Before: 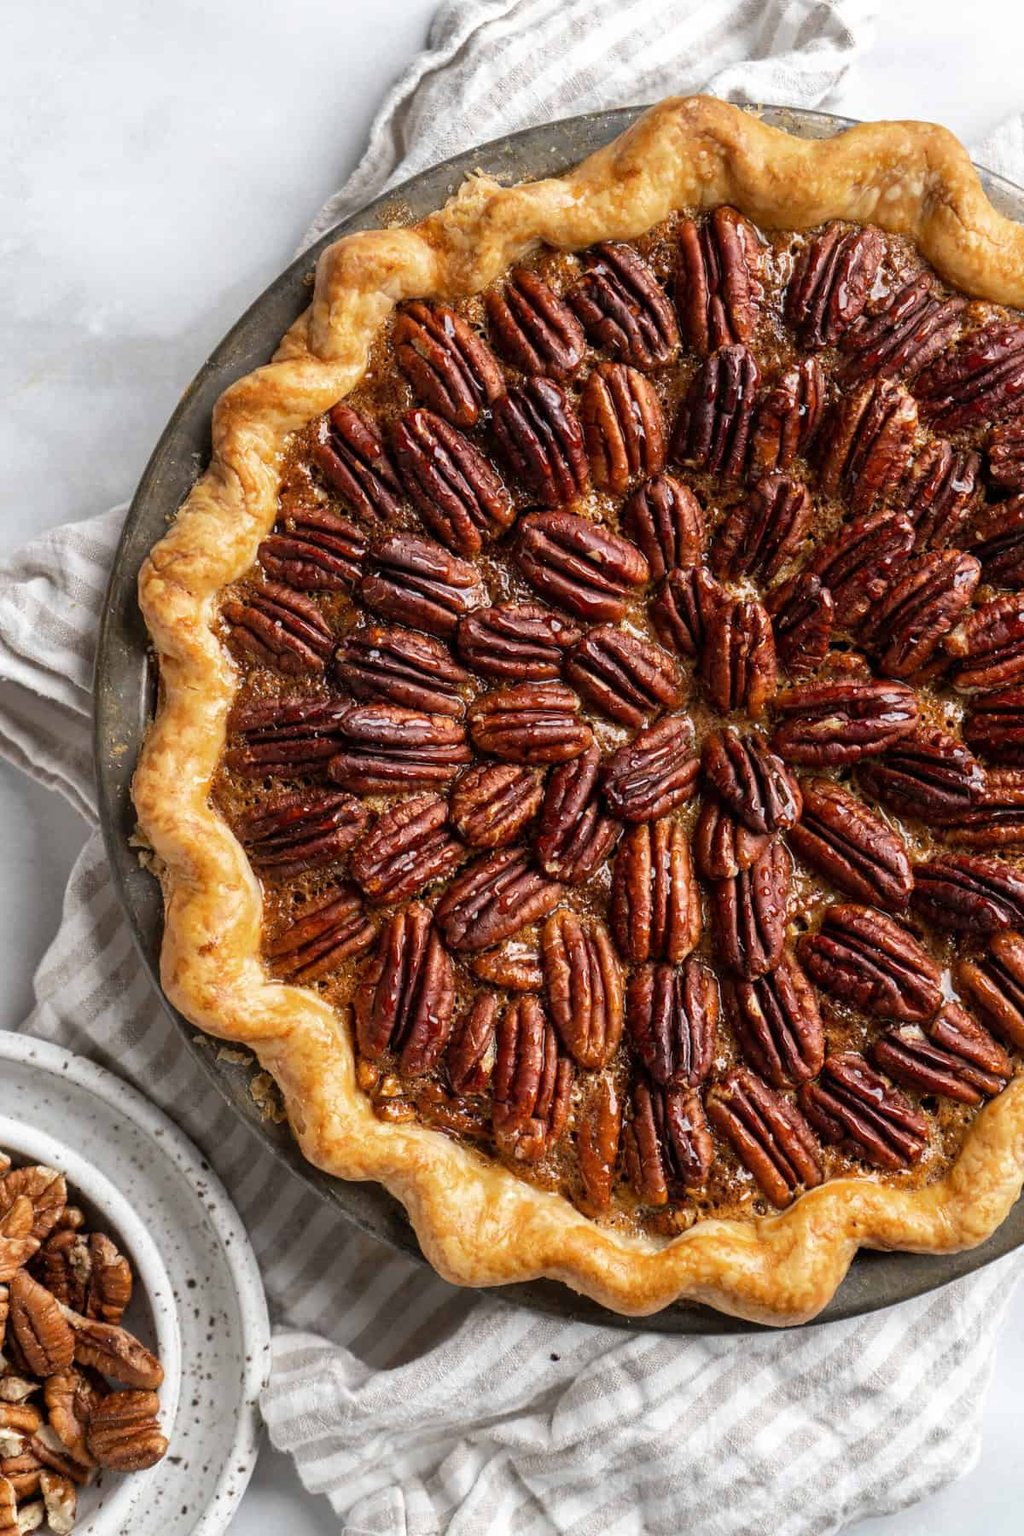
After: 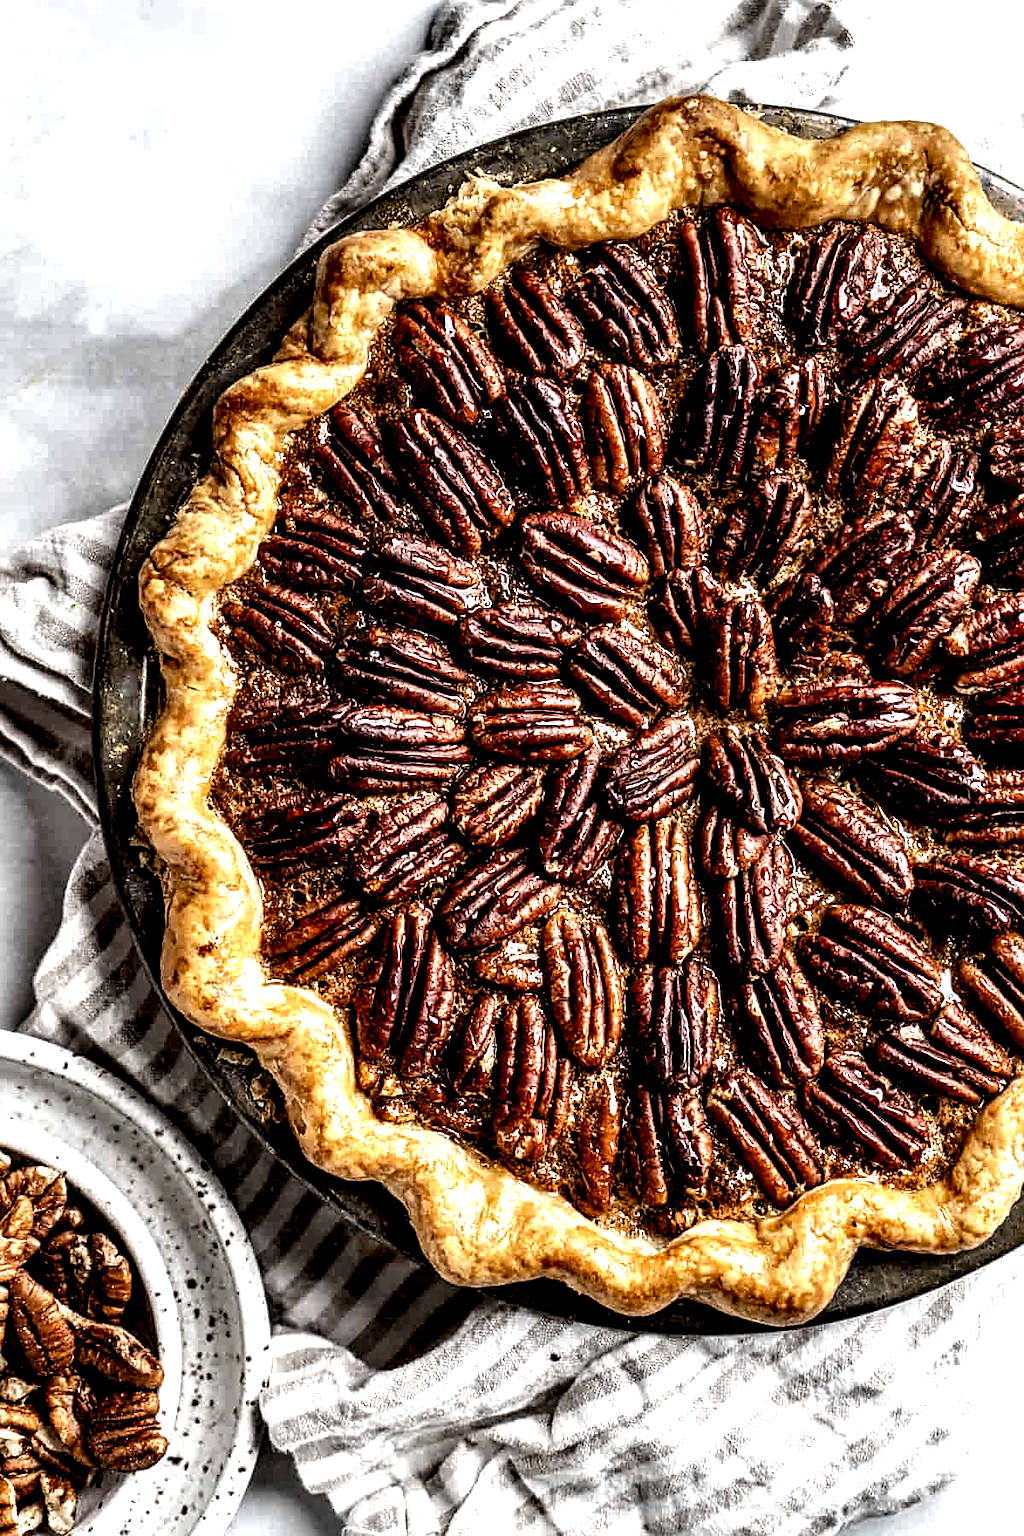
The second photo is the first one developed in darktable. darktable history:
exposure: black level correction 0.01, exposure 0.008 EV, compensate highlight preservation false
sharpen: on, module defaults
local contrast: highlights 118%, shadows 40%, detail 291%
